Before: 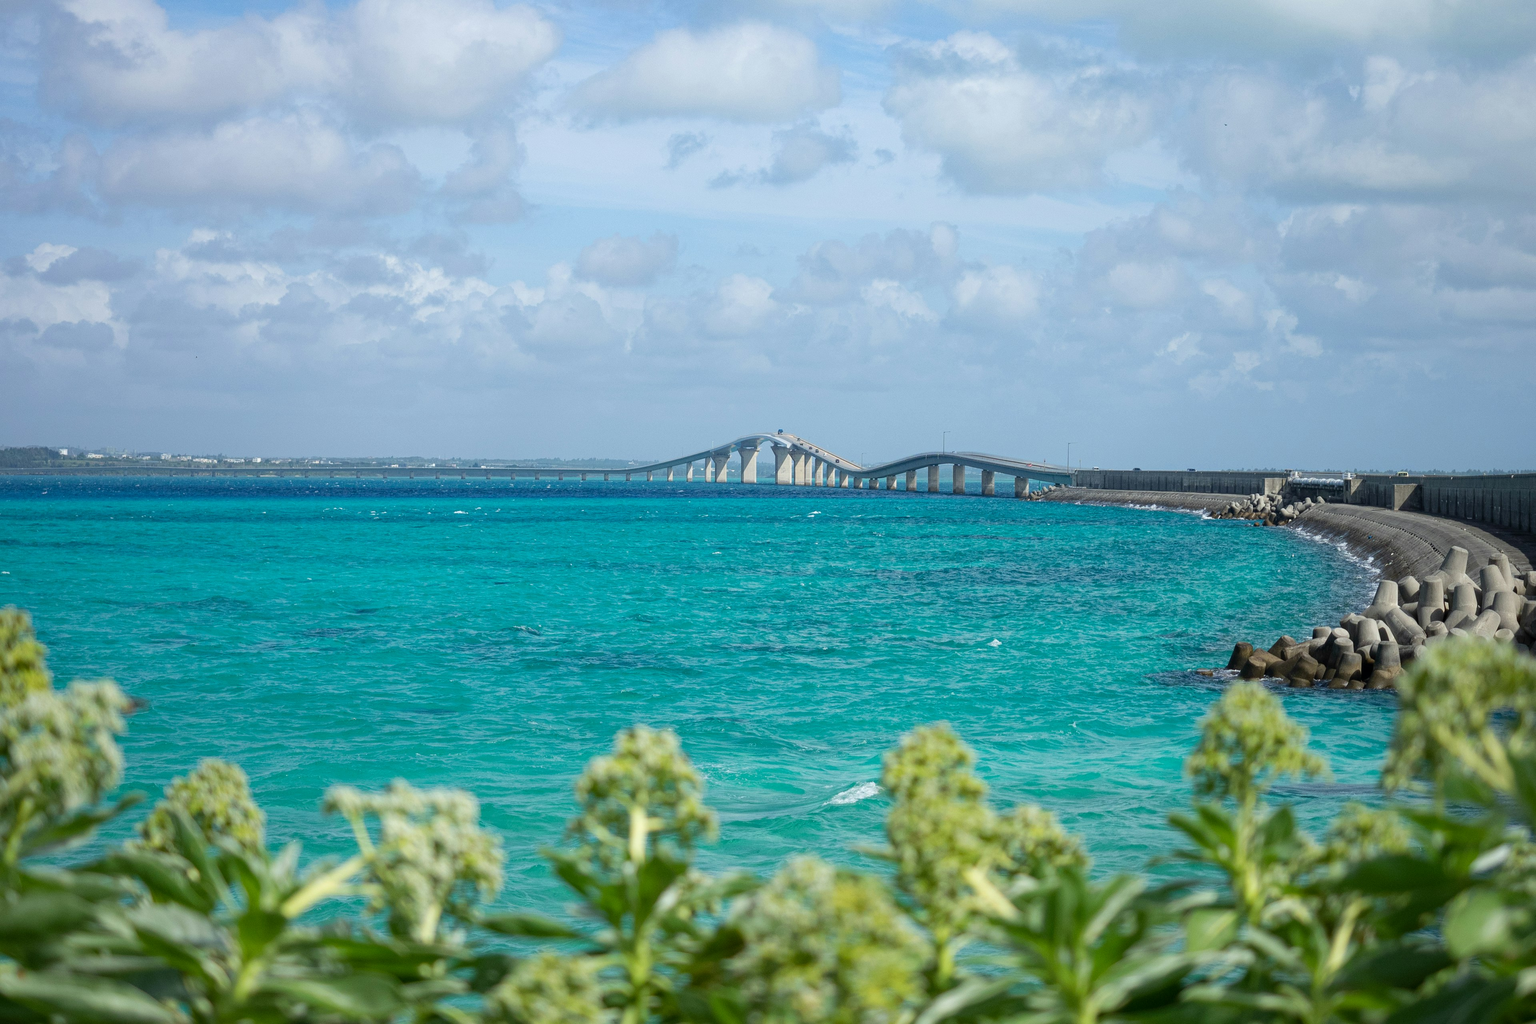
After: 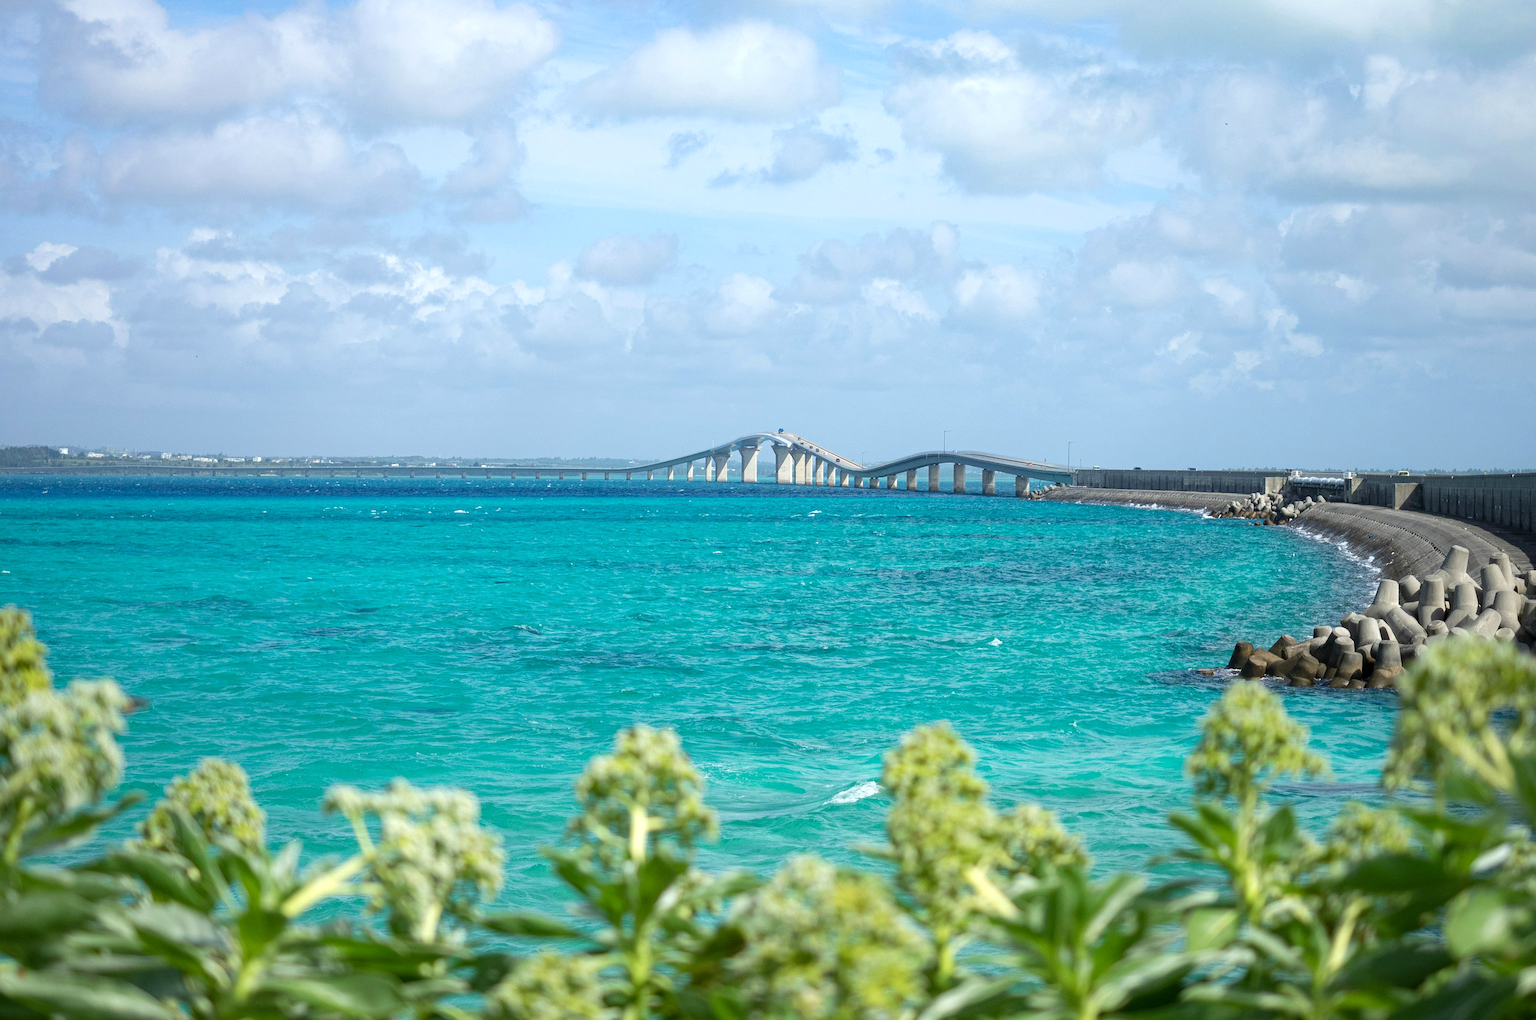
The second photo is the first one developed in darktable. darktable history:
crop: top 0.143%, bottom 0.2%
exposure: exposure 0.373 EV, compensate highlight preservation false
